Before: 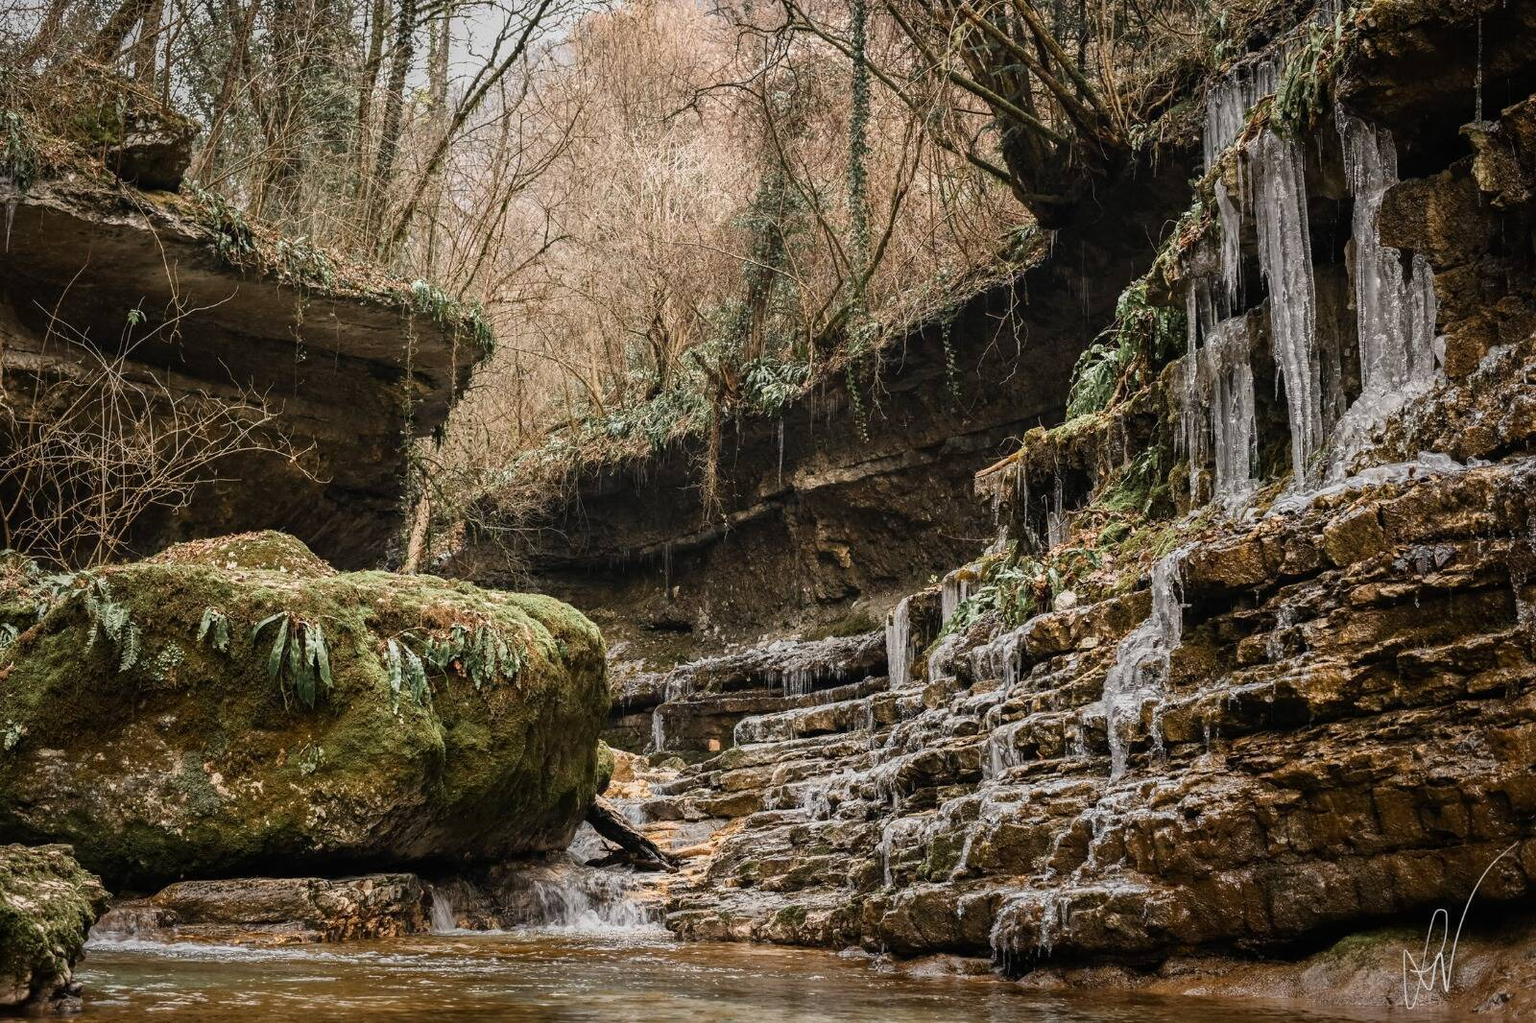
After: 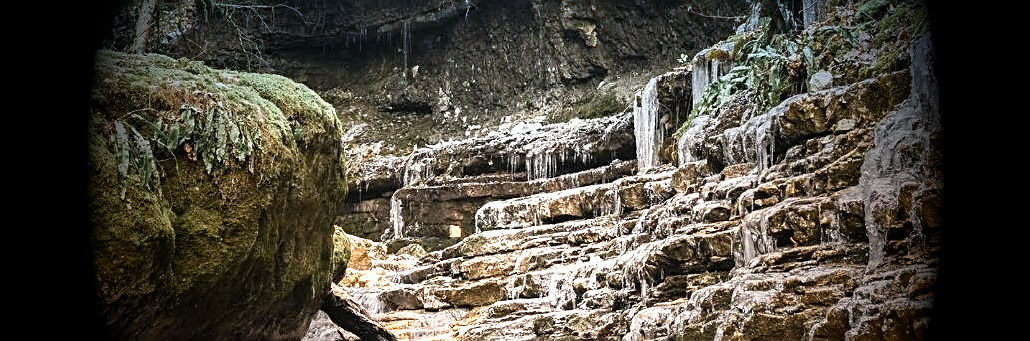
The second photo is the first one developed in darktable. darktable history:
sharpen: on, module defaults
crop: left 18.091%, top 51.13%, right 17.525%, bottom 16.85%
white balance: red 0.982, blue 1.018
exposure: black level correction 0, exposure 1.45 EV, compensate exposure bias true, compensate highlight preservation false
vignetting: fall-off start 15.9%, fall-off radius 100%, brightness -1, saturation 0.5, width/height ratio 0.719
tone equalizer: on, module defaults
graduated density: density 2.02 EV, hardness 44%, rotation 0.374°, offset 8.21, hue 208.8°, saturation 97%
color correction: highlights a* 5.59, highlights b* 5.24, saturation 0.68
